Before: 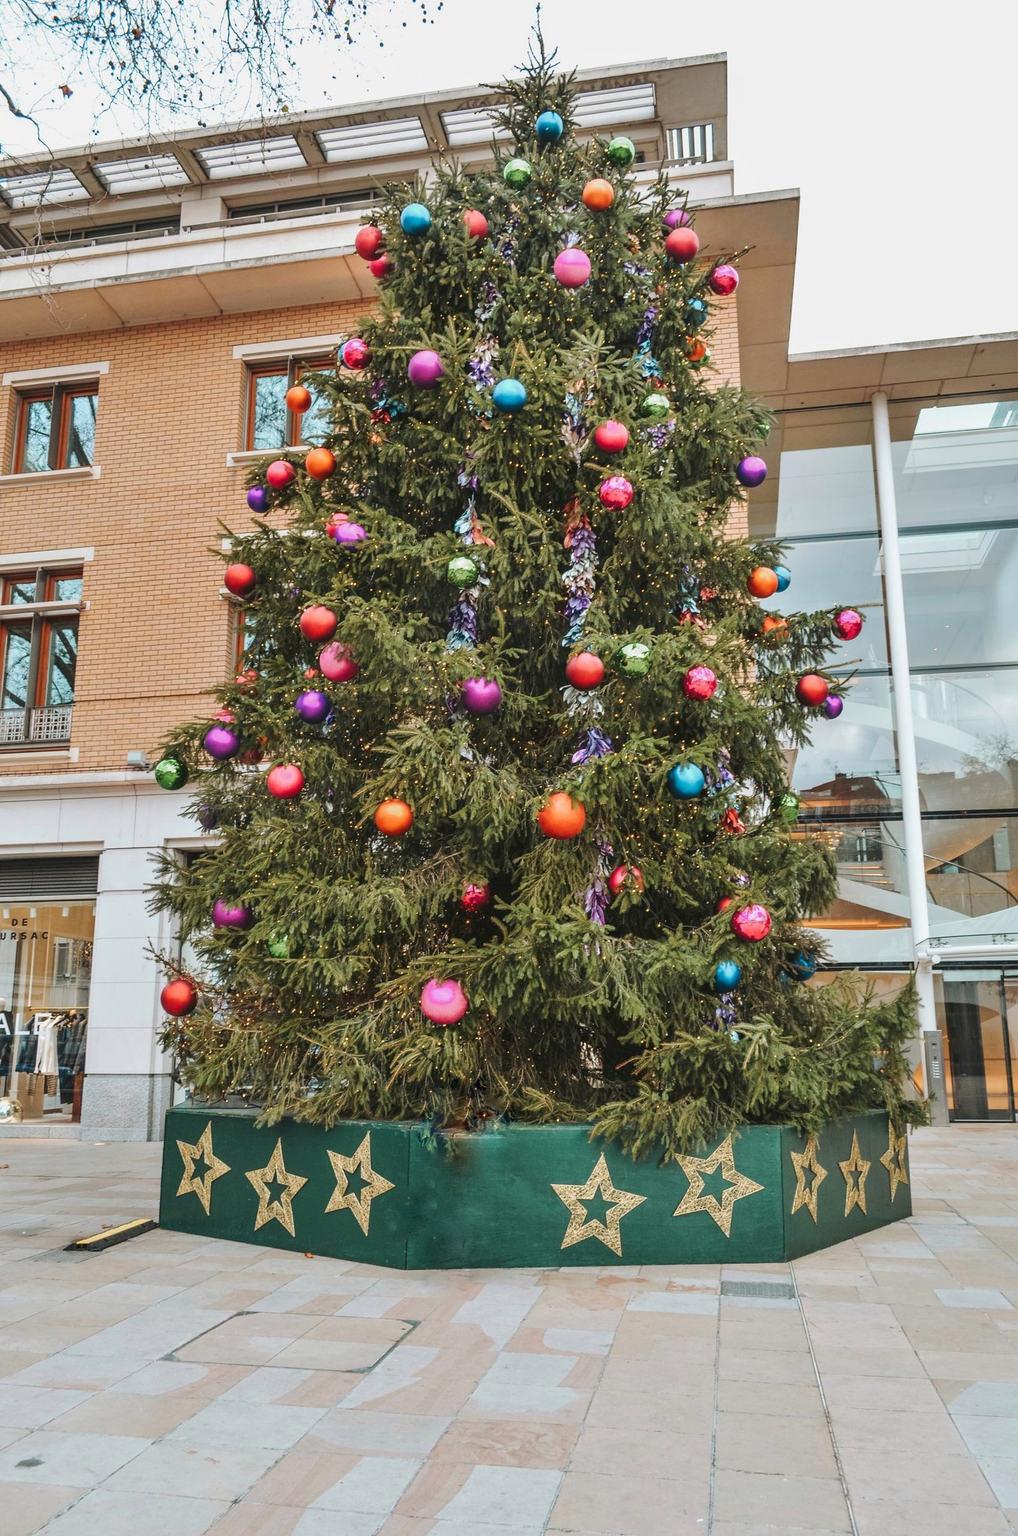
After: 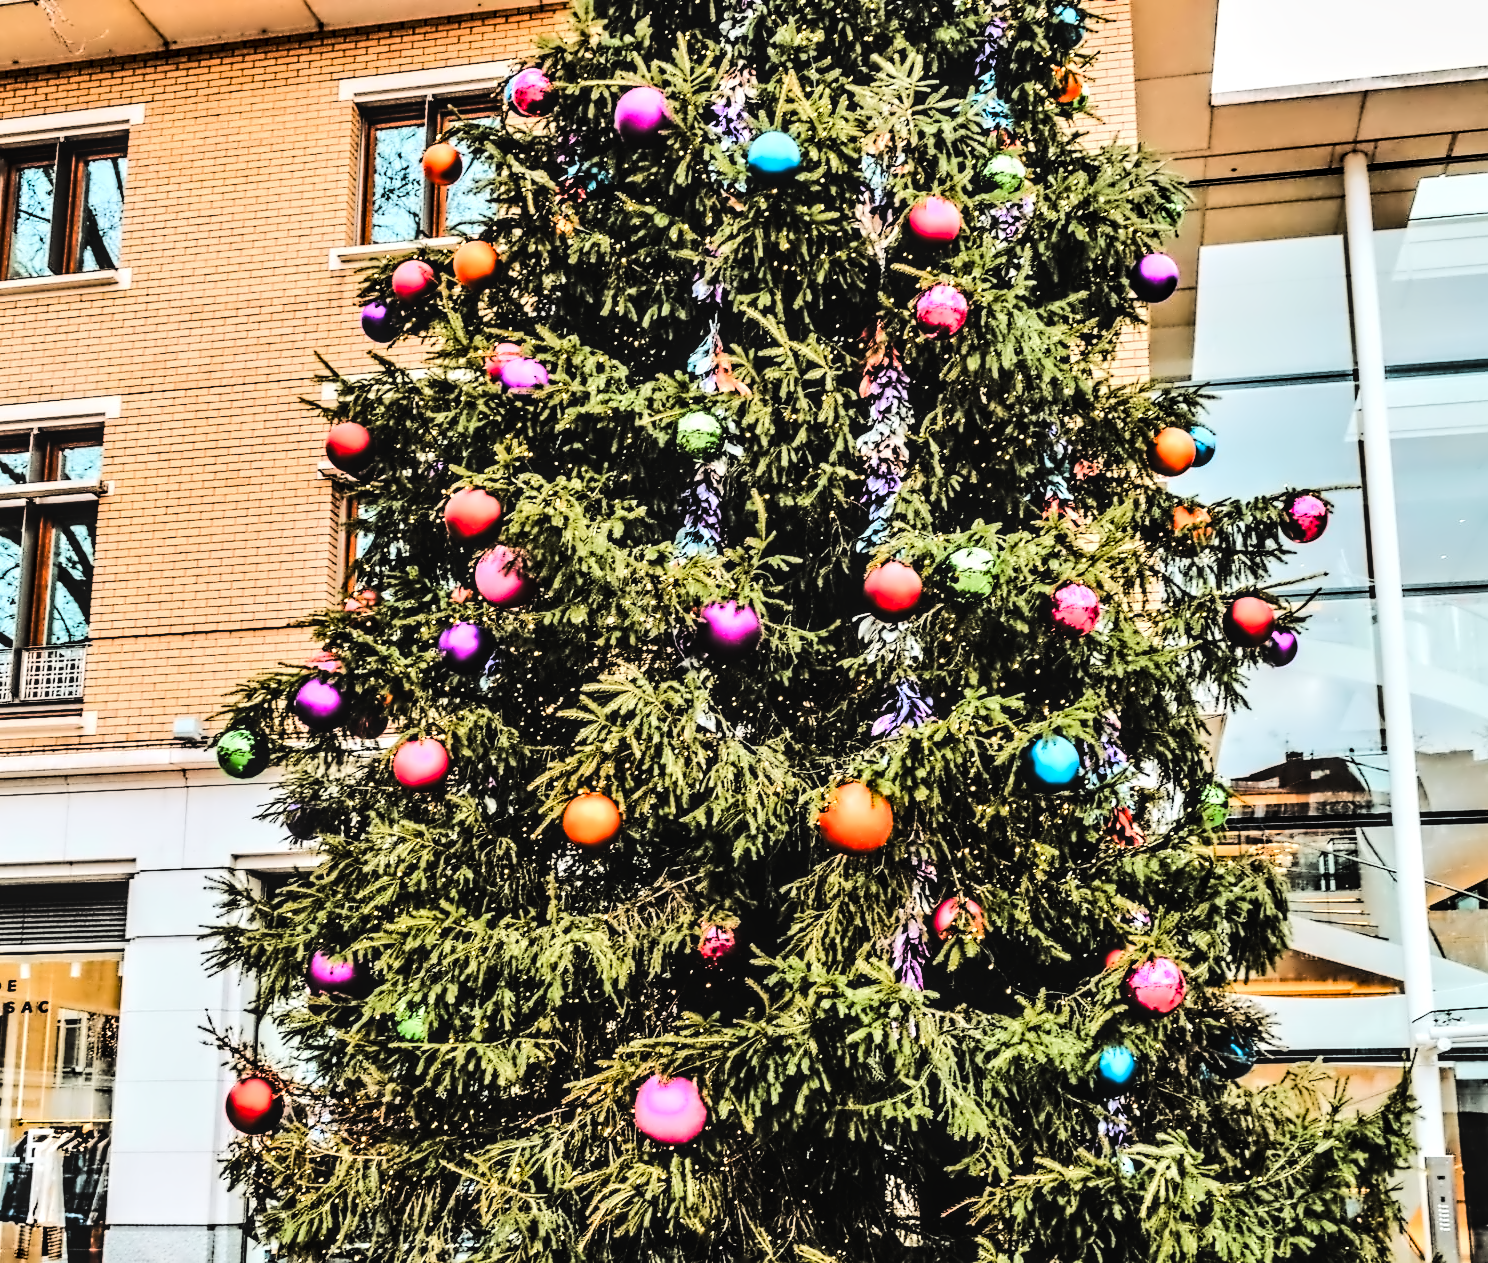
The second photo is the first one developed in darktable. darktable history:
crop: left 1.744%, top 19.225%, right 5.069%, bottom 28.357%
exposure: exposure -0.05 EV
tone curve: curves: ch0 [(0, 0) (0.086, 0.006) (0.148, 0.021) (0.245, 0.105) (0.374, 0.401) (0.444, 0.631) (0.778, 0.915) (1, 1)], color space Lab, linked channels, preserve colors none
contrast equalizer: octaves 7, y [[0.5, 0.542, 0.583, 0.625, 0.667, 0.708], [0.5 ×6], [0.5 ×6], [0, 0.033, 0.067, 0.1, 0.133, 0.167], [0, 0.05, 0.1, 0.15, 0.2, 0.25]]
local contrast: on, module defaults
color balance rgb: shadows lift › luminance -20%, power › hue 72.24°, highlights gain › luminance 15%, global offset › hue 171.6°, perceptual saturation grading › highlights -15%, perceptual saturation grading › shadows 25%, global vibrance 30%, contrast 10%
